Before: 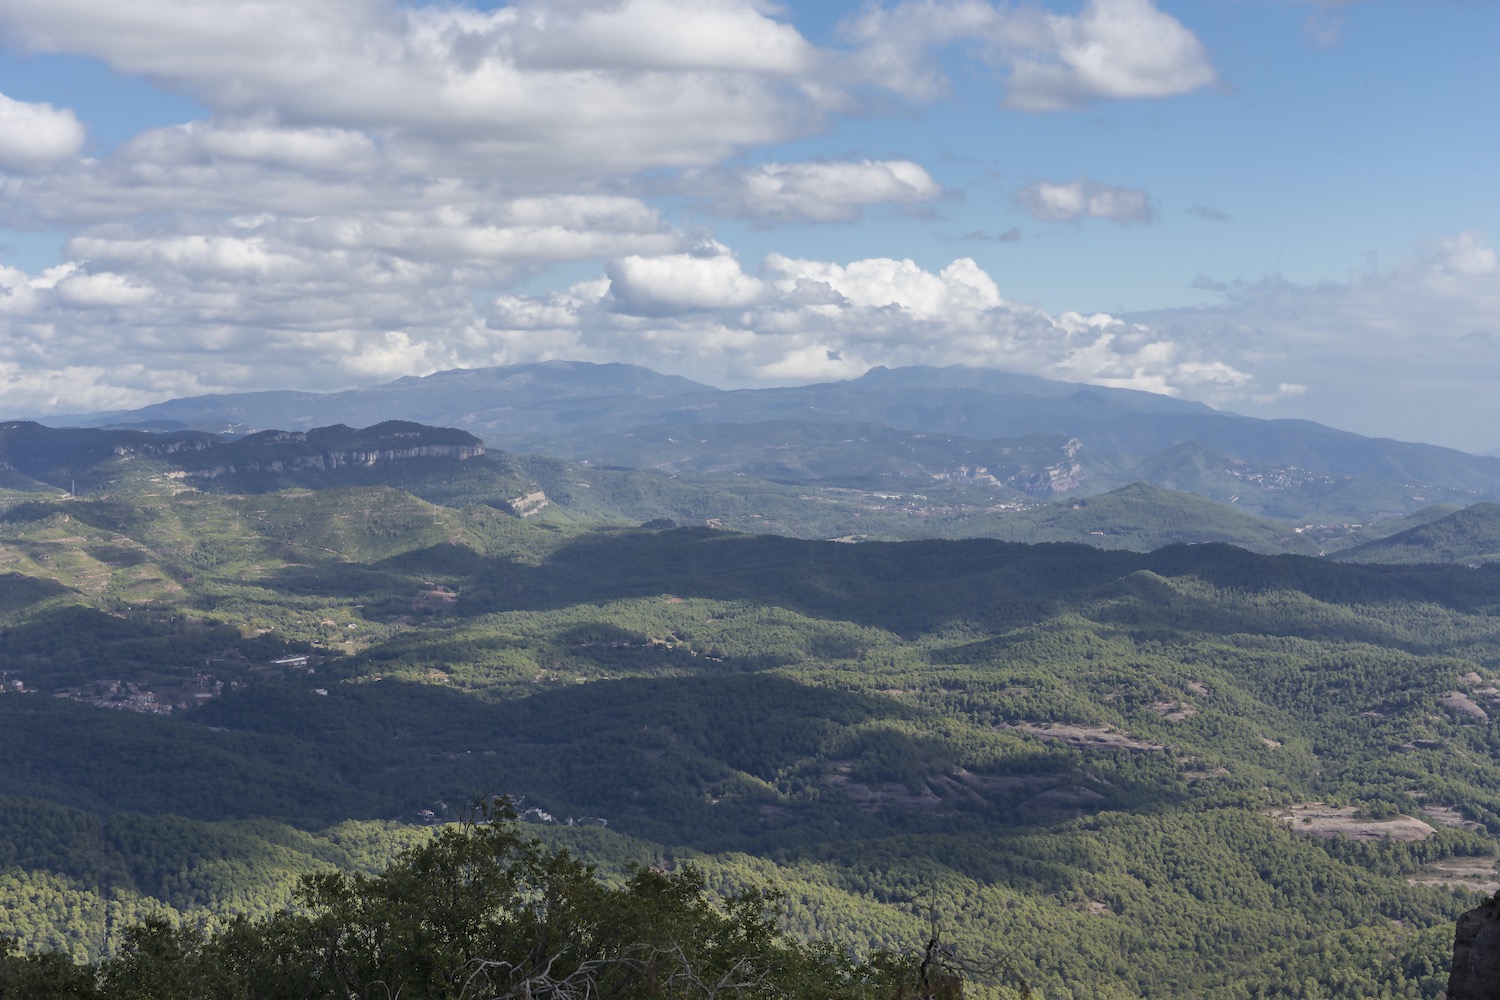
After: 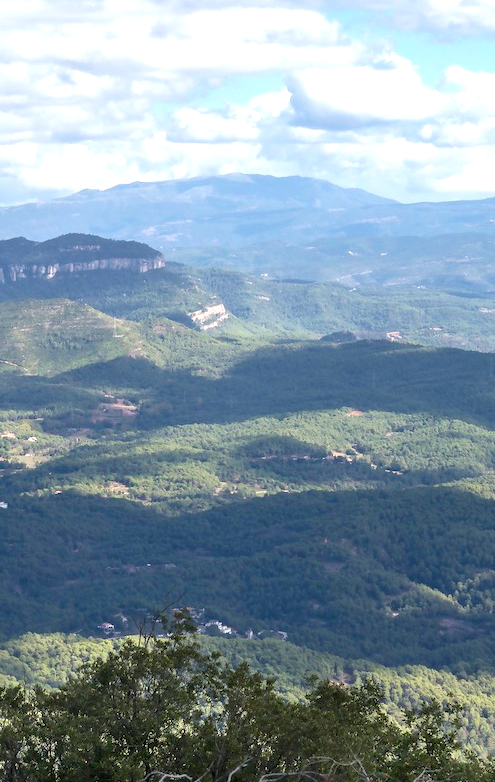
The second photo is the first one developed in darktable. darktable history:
crop and rotate: left 21.4%, top 18.778%, right 45.543%, bottom 2.977%
exposure: exposure 1 EV, compensate highlight preservation false
